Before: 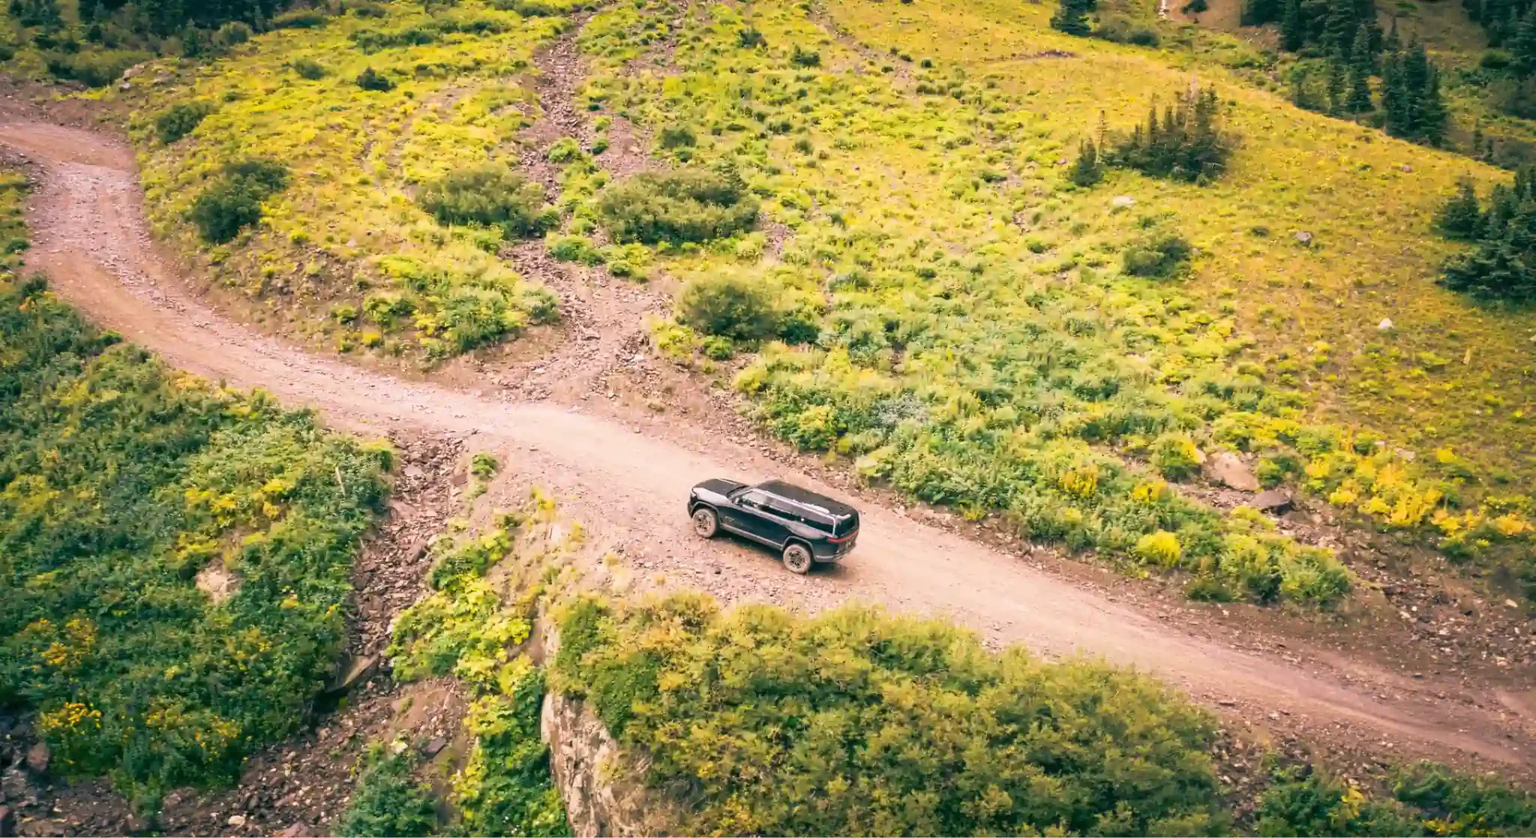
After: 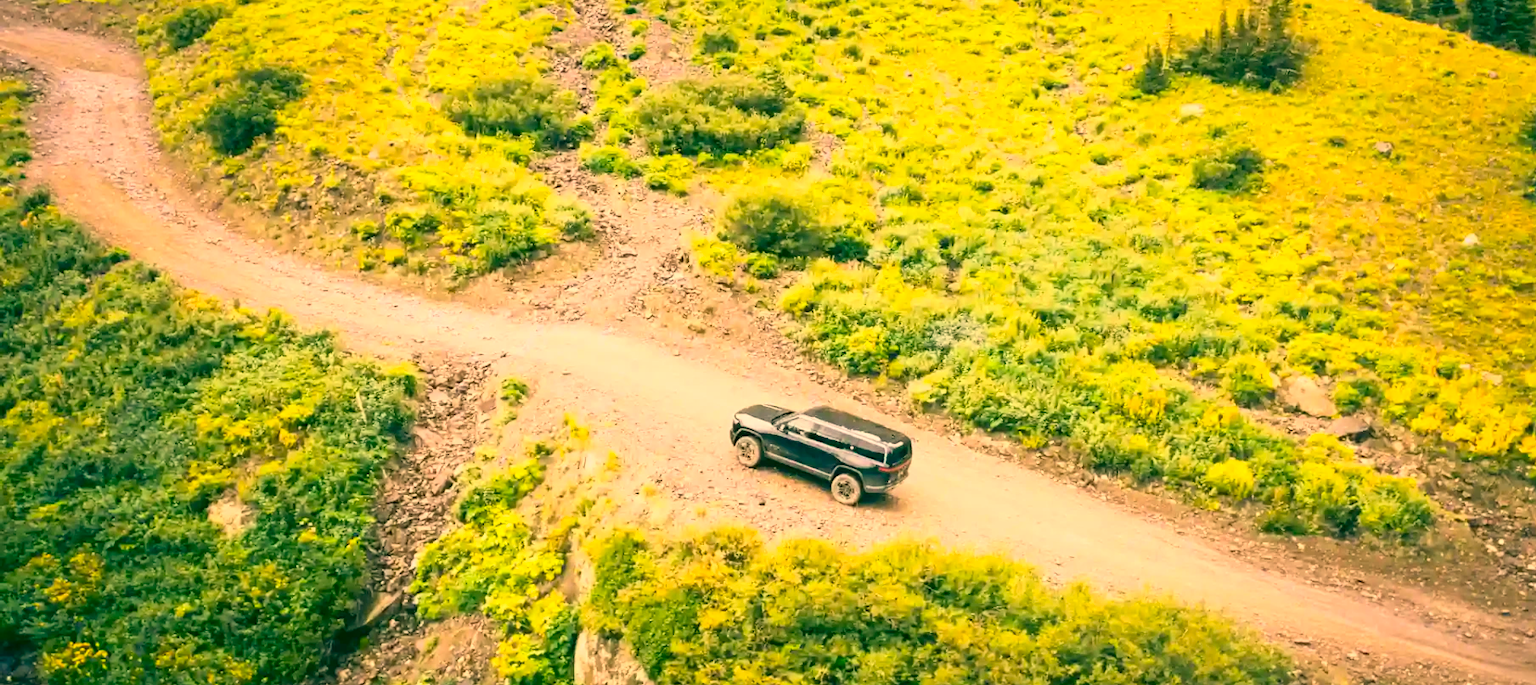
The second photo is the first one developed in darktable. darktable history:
contrast brightness saturation: contrast 0.2, brightness 0.16, saturation 0.22
crop and rotate: angle 0.03°, top 11.643%, right 5.651%, bottom 11.189%
color correction: highlights a* 5.3, highlights b* 24.26, shadows a* -15.58, shadows b* 4.02
